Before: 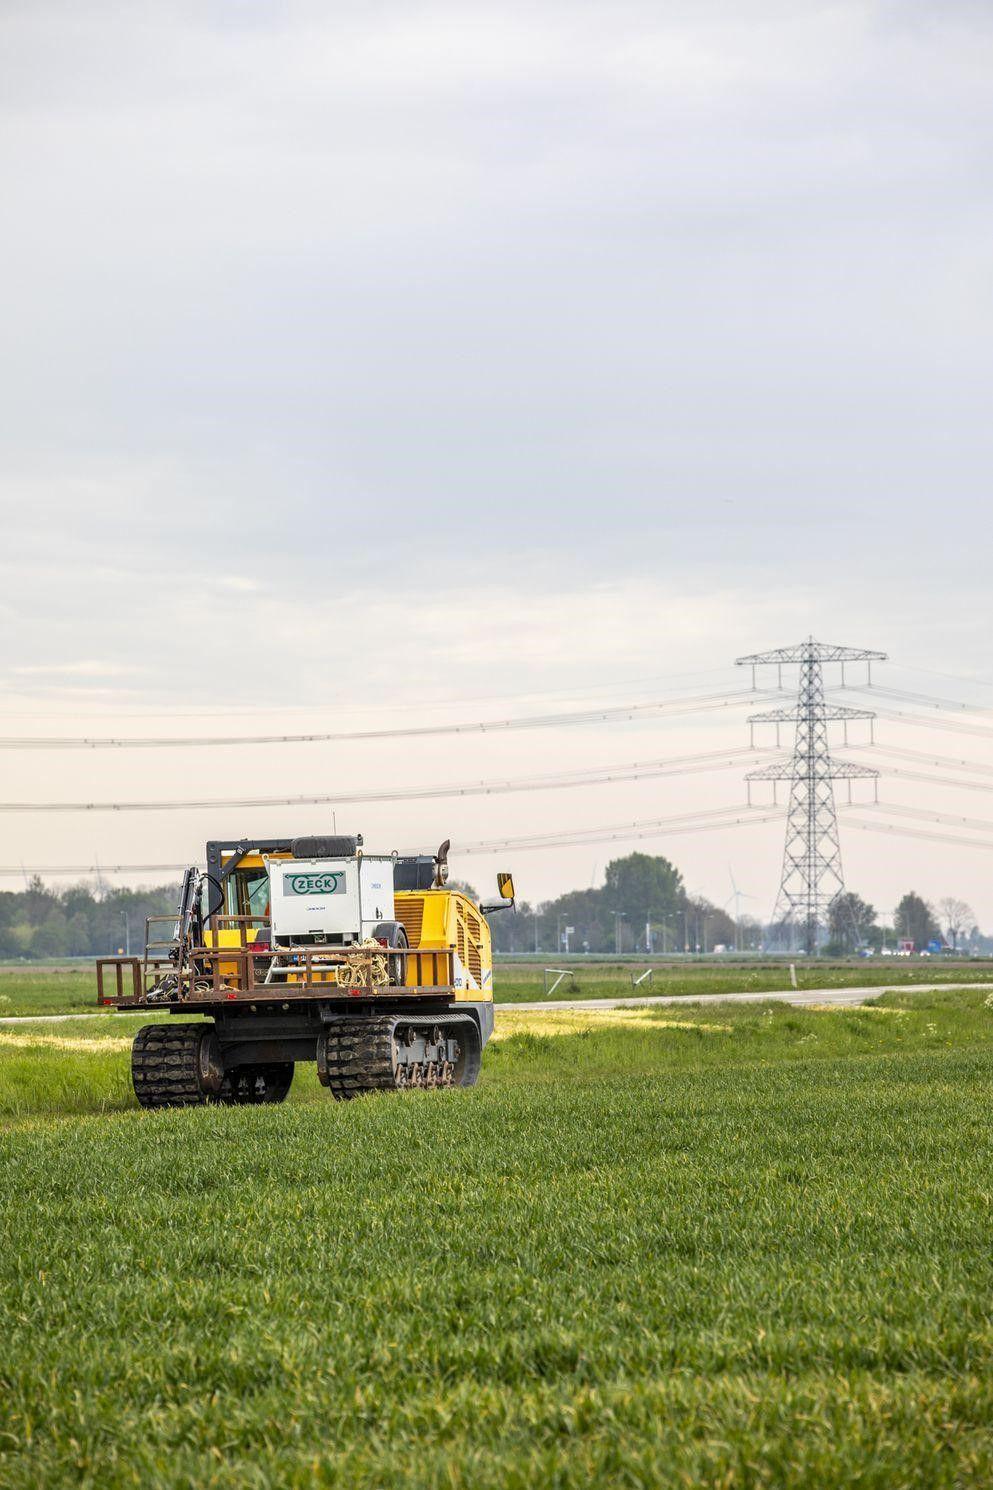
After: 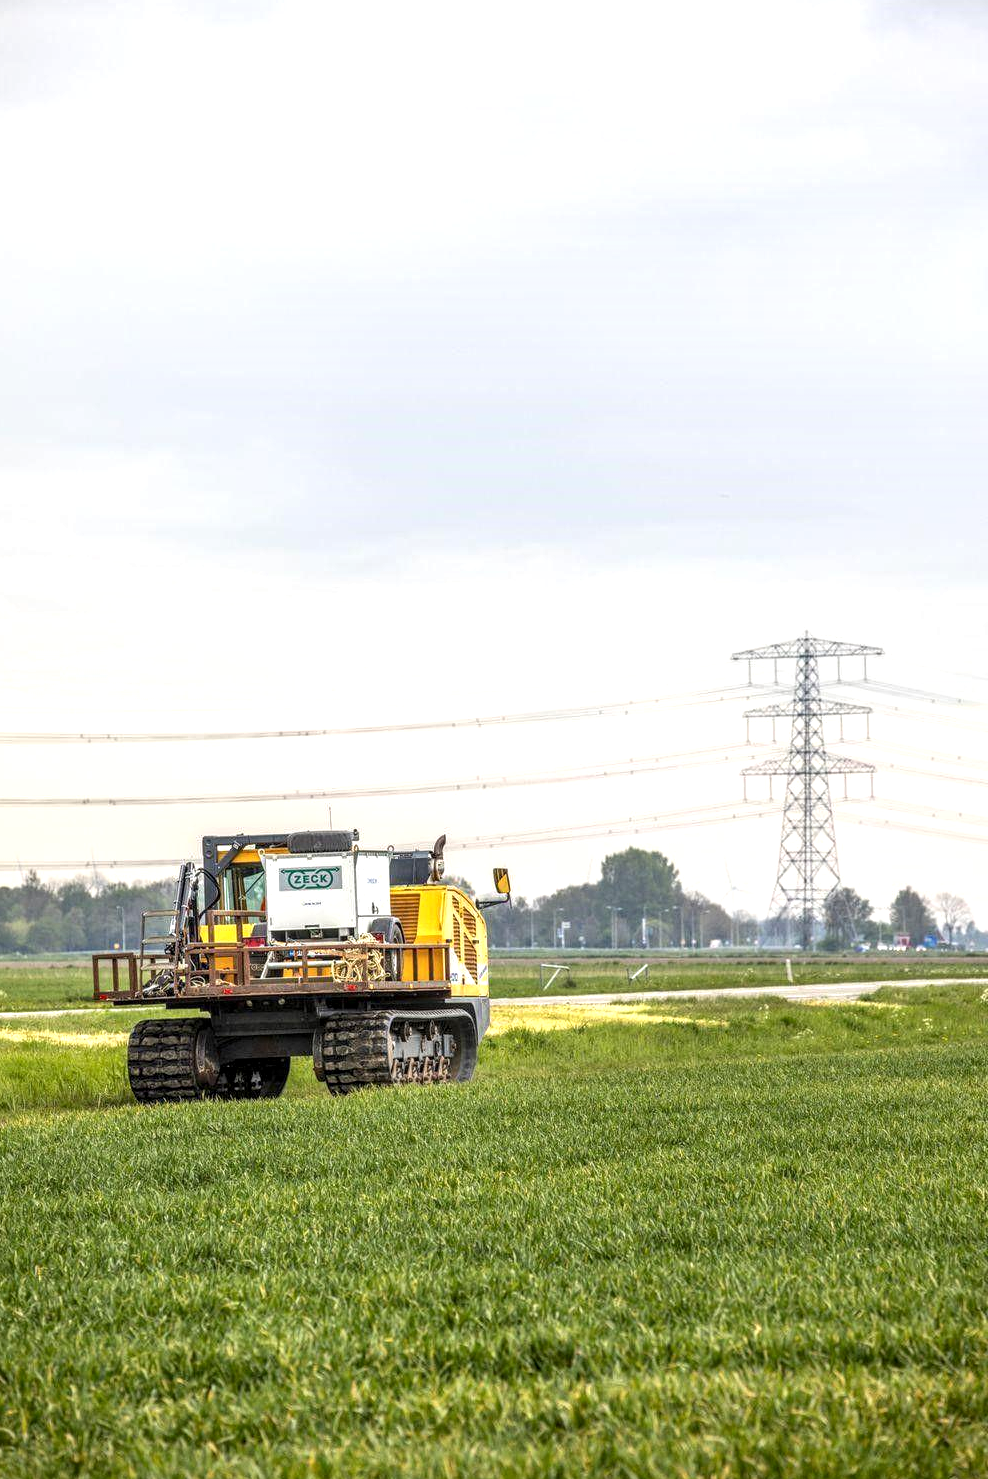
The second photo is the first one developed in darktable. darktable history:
local contrast: detail 130%
crop and rotate: left 0.475%, top 0.367%, bottom 0.36%
exposure: exposure 0.373 EV, compensate exposure bias true, compensate highlight preservation false
